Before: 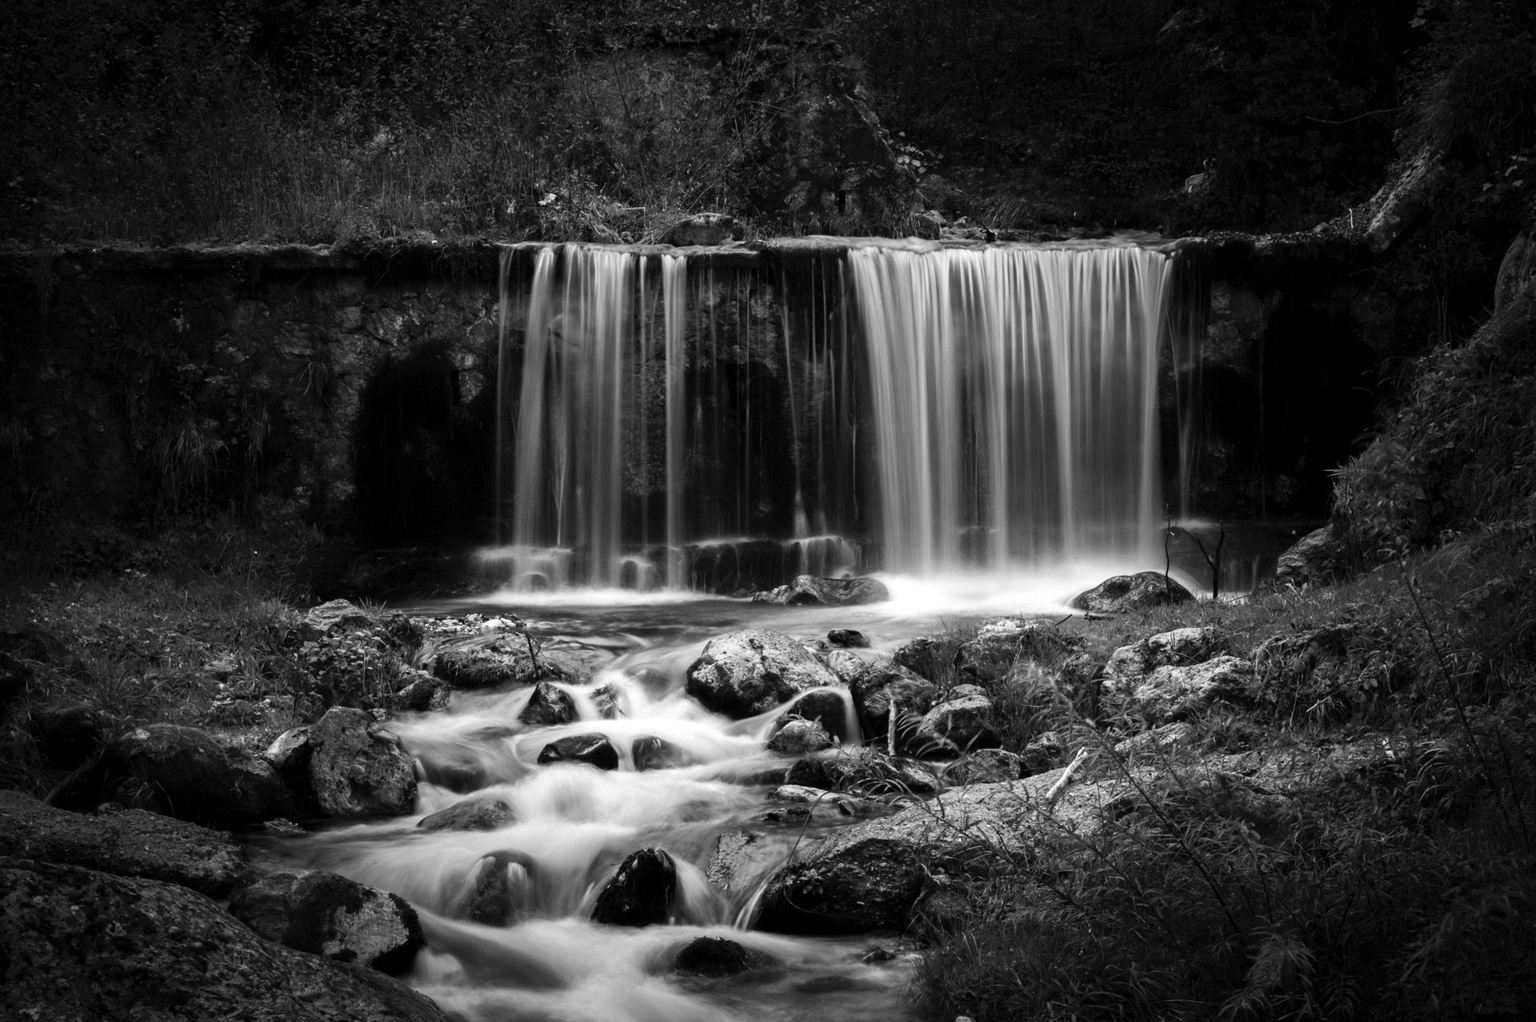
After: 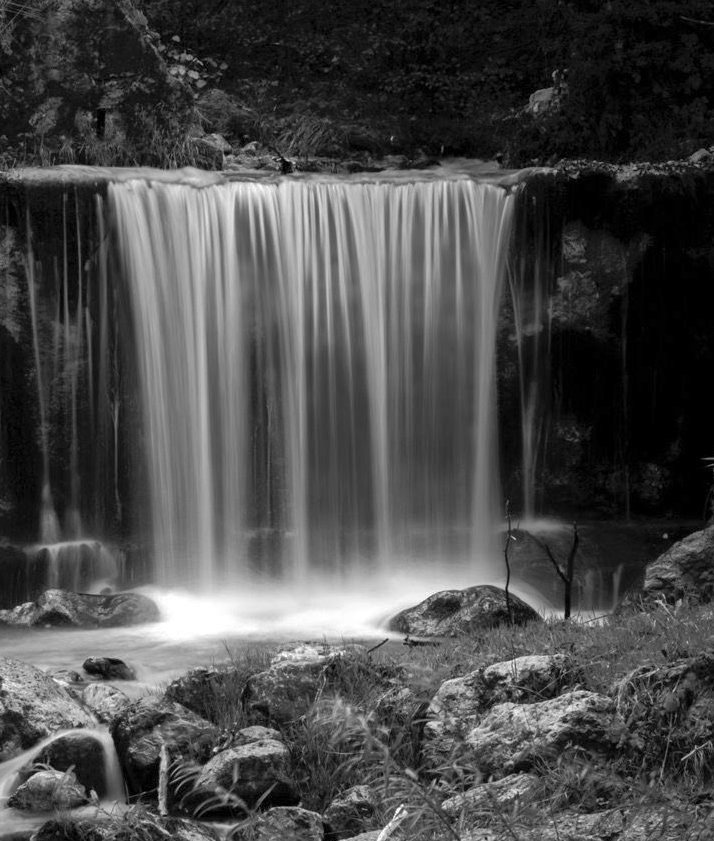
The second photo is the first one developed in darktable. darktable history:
shadows and highlights: on, module defaults
crop and rotate: left 49.611%, top 10.143%, right 13.161%, bottom 23.983%
